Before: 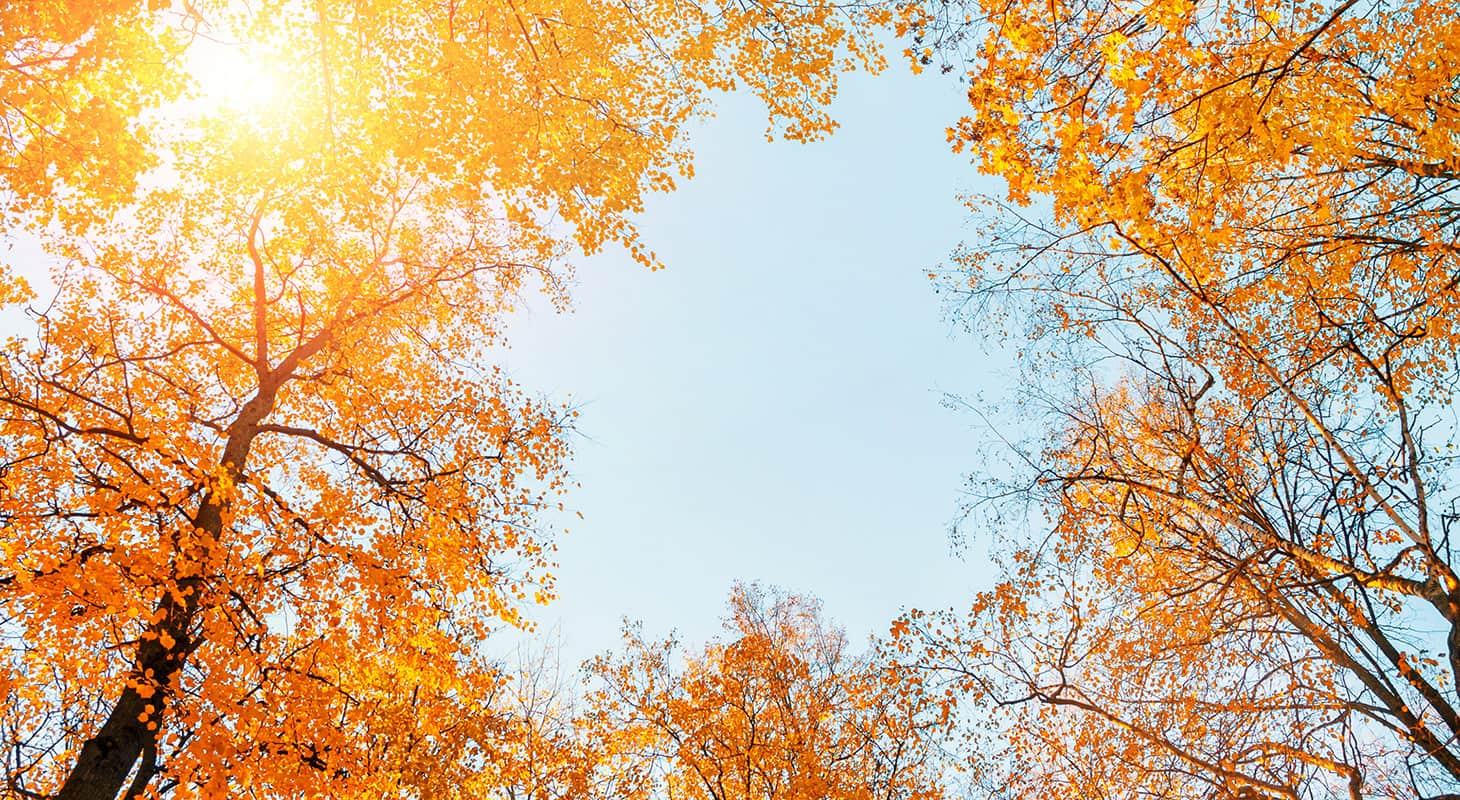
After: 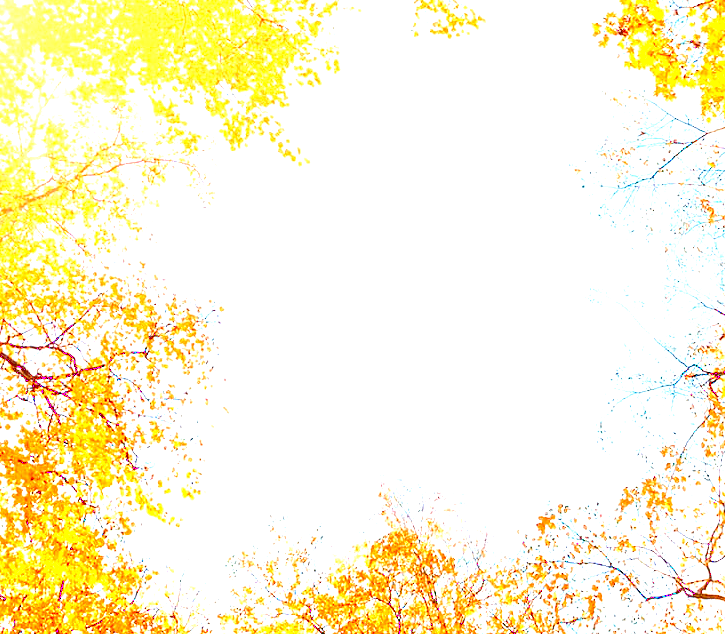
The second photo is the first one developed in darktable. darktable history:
crop and rotate: angle 0.016°, left 24.249%, top 13.22%, right 26.06%, bottom 7.485%
exposure: black level correction 0.014, exposure 1.771 EV, compensate highlight preservation false
tone curve: curves: ch0 [(0, 0) (0.003, 0.19) (0.011, 0.192) (0.025, 0.192) (0.044, 0.194) (0.069, 0.196) (0.1, 0.197) (0.136, 0.198) (0.177, 0.216) (0.224, 0.236) (0.277, 0.269) (0.335, 0.331) (0.399, 0.418) (0.468, 0.515) (0.543, 0.621) (0.623, 0.725) (0.709, 0.804) (0.801, 0.859) (0.898, 0.913) (1, 1)], color space Lab, linked channels, preserve colors none
tone equalizer: smoothing diameter 2%, edges refinement/feathering 16.13, mask exposure compensation -1.57 EV, filter diffusion 5
